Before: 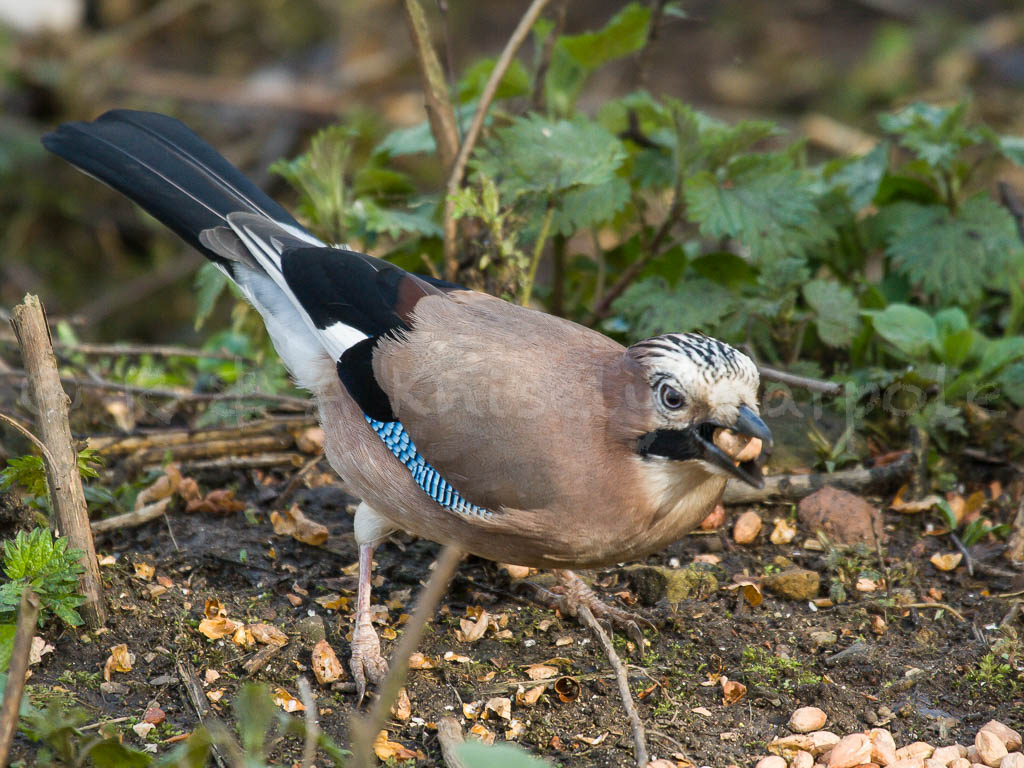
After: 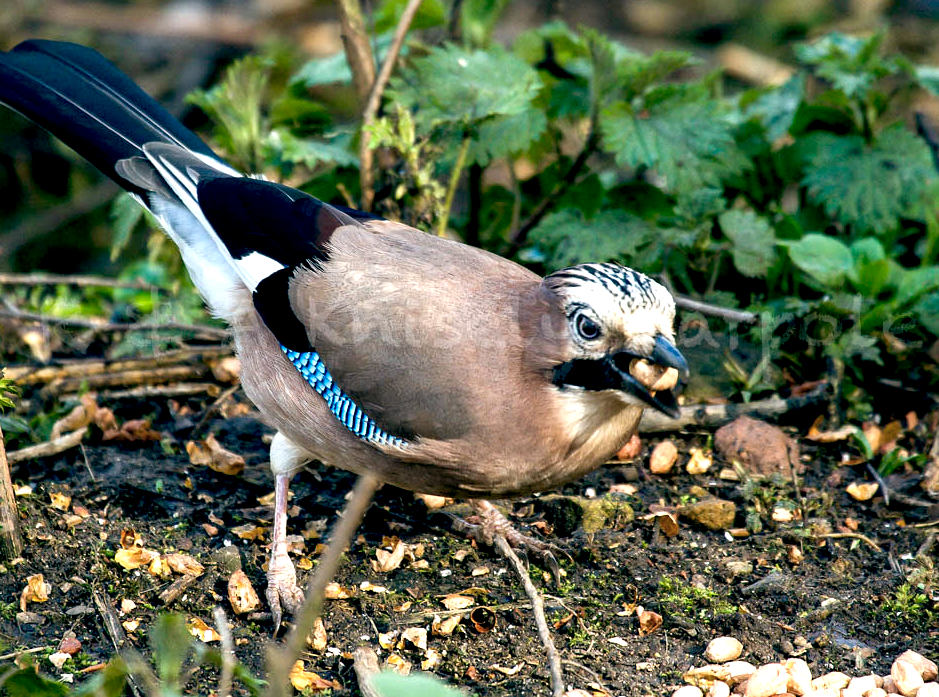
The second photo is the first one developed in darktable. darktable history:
color balance: lift [1.016, 0.983, 1, 1.017], gamma [0.958, 1, 1, 1], gain [0.981, 1.007, 0.993, 1.002], input saturation 118.26%, contrast 13.43%, contrast fulcrum 21.62%, output saturation 82.76%
color zones: curves: ch1 [(0, 0.469) (0.001, 0.469) (0.12, 0.446) (0.248, 0.469) (0.5, 0.5) (0.748, 0.5) (0.999, 0.469) (1, 0.469)]
crop and rotate: left 8.262%, top 9.226%
exposure: black level correction 0.04, exposure 0.5 EV, compensate highlight preservation false
